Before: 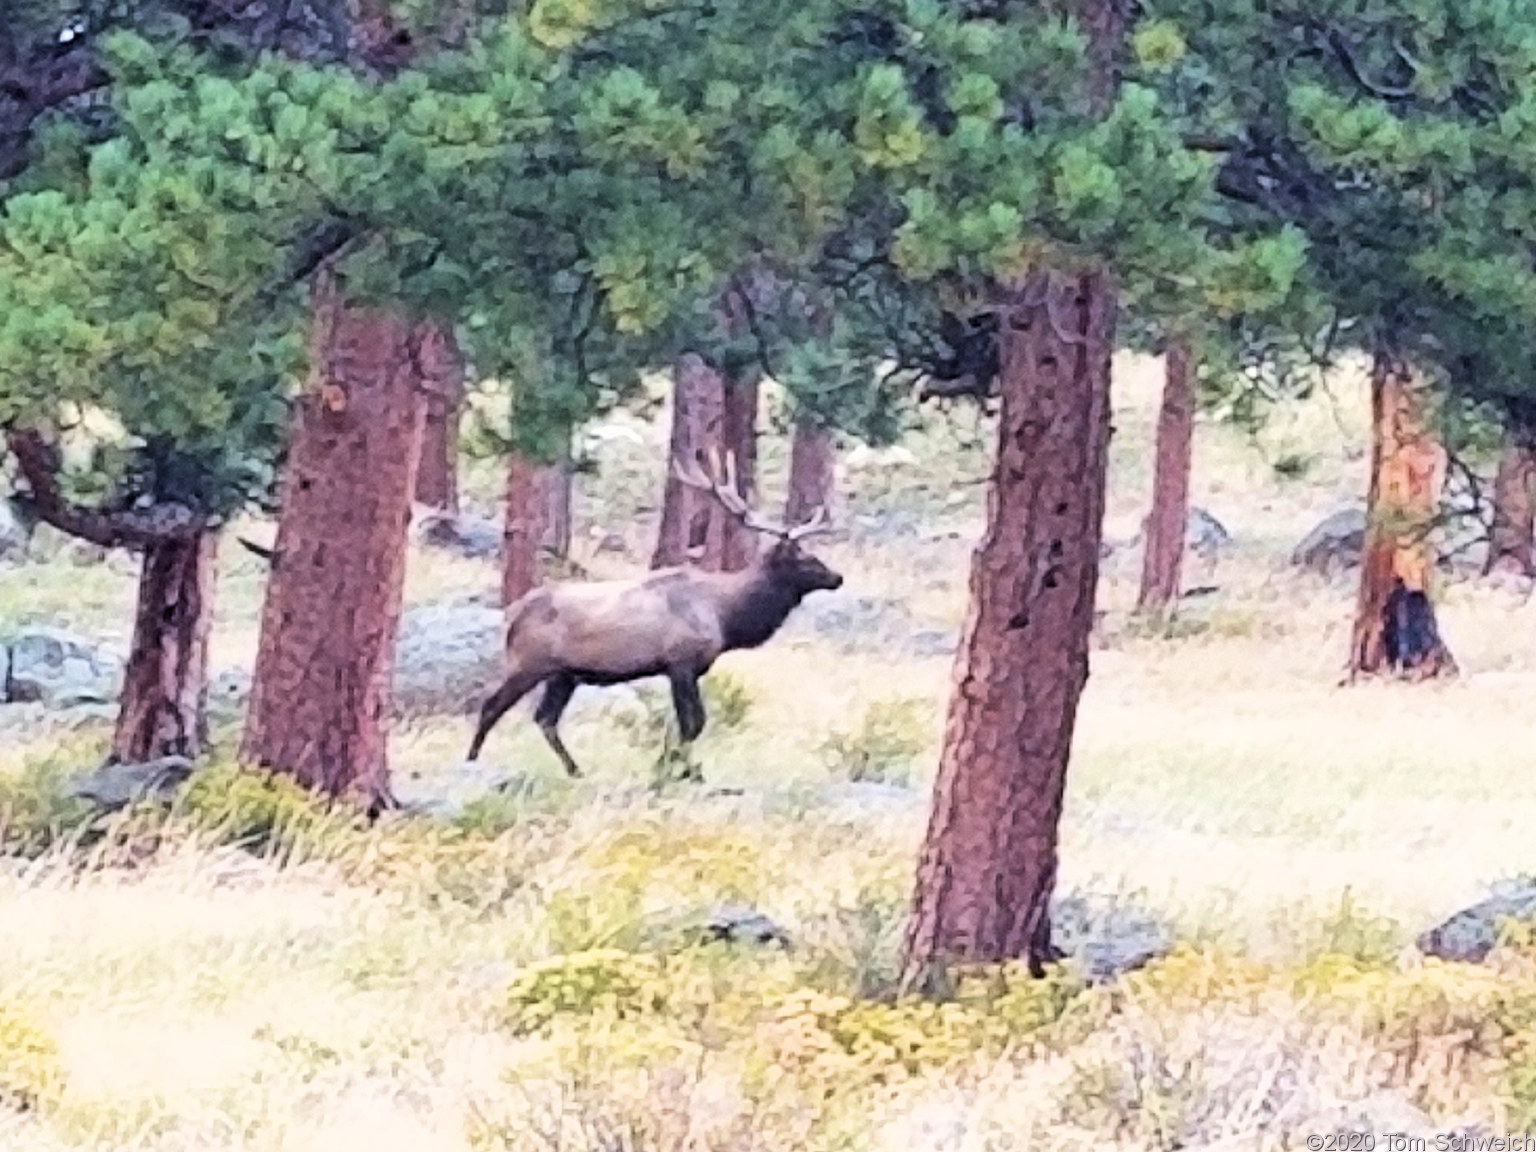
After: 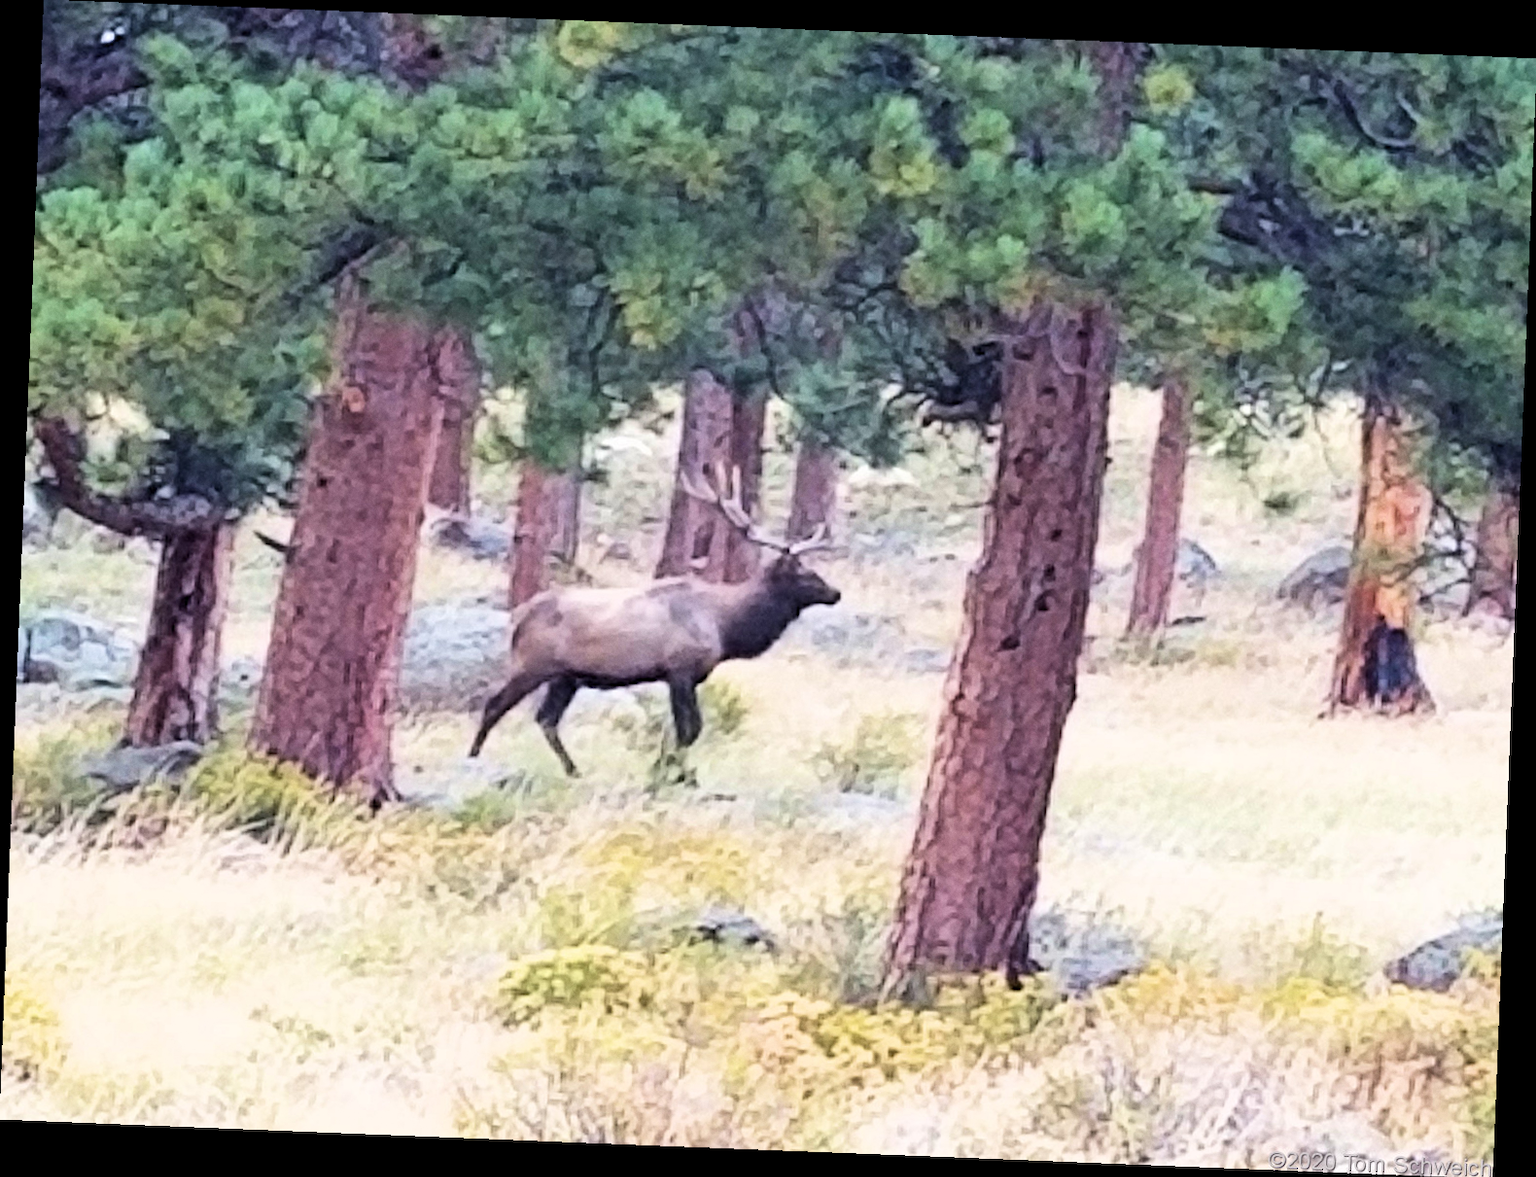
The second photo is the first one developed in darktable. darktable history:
rotate and perspective: rotation 2.27°, automatic cropping off
grain: coarseness 0.09 ISO, strength 10%
